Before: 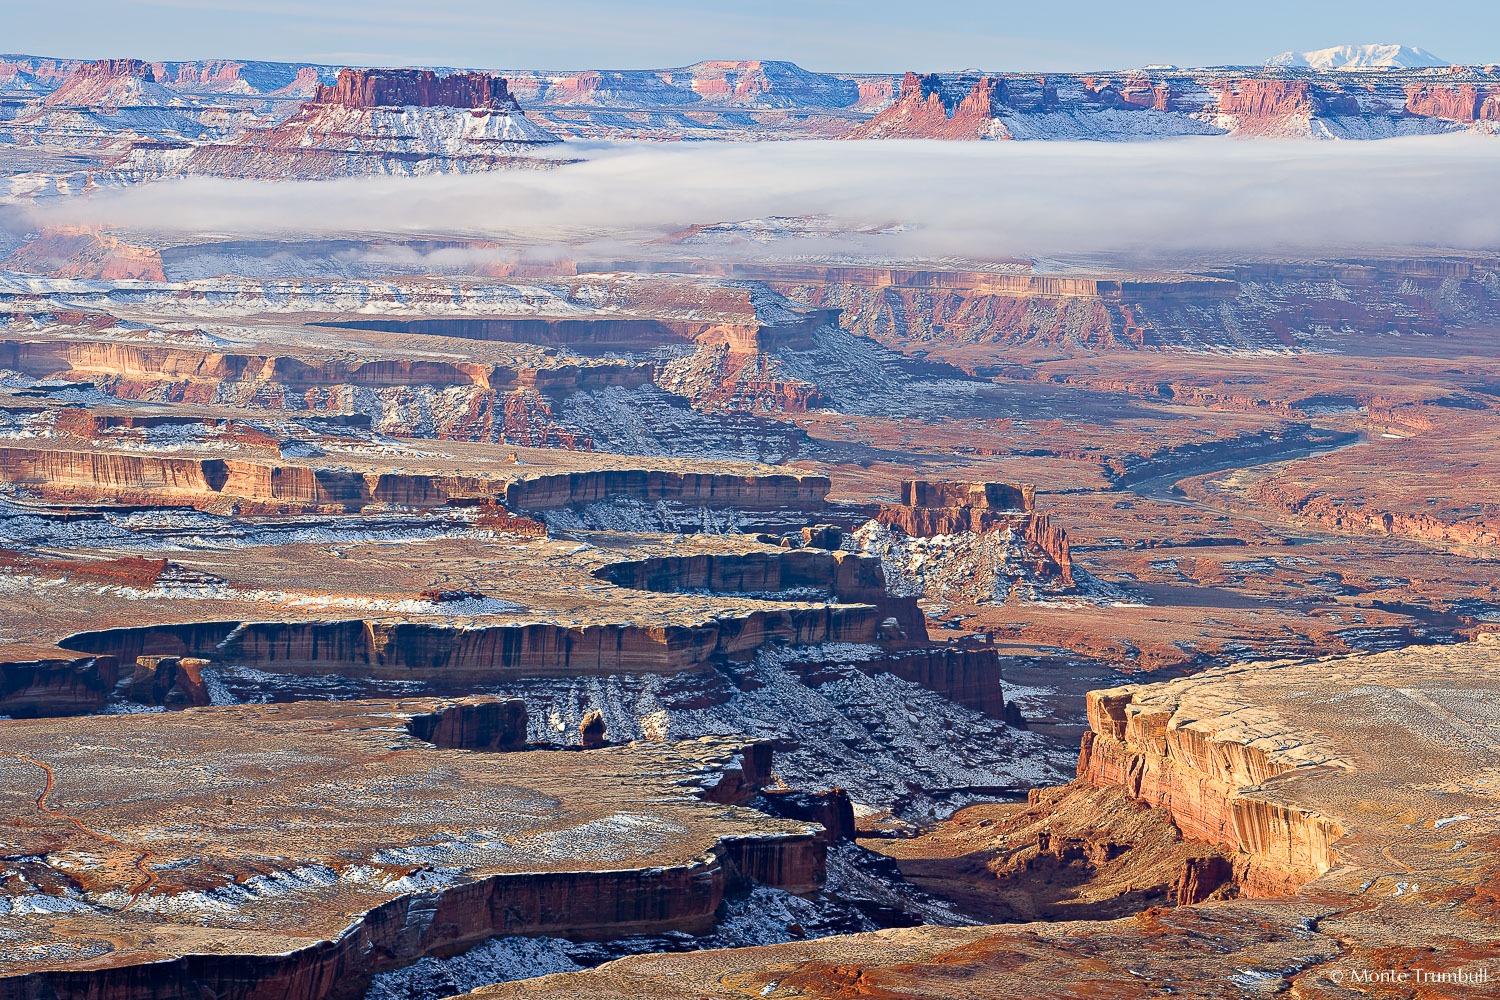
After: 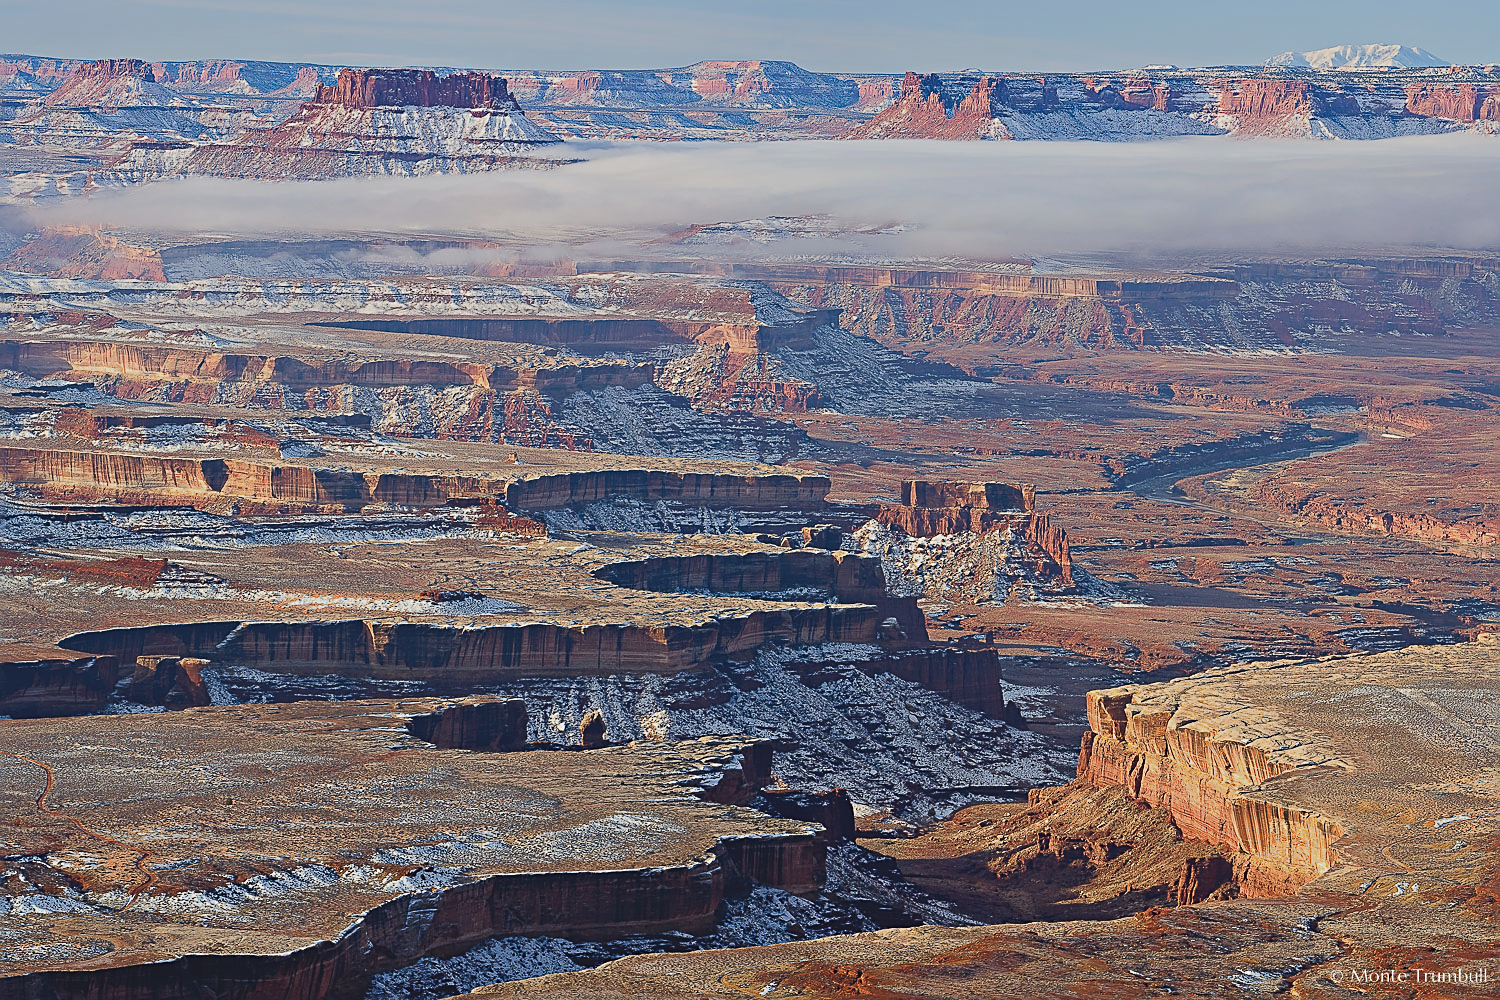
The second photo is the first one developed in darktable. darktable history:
sharpen: on, module defaults
exposure: black level correction -0.015, exposure -0.5 EV, compensate highlight preservation false
